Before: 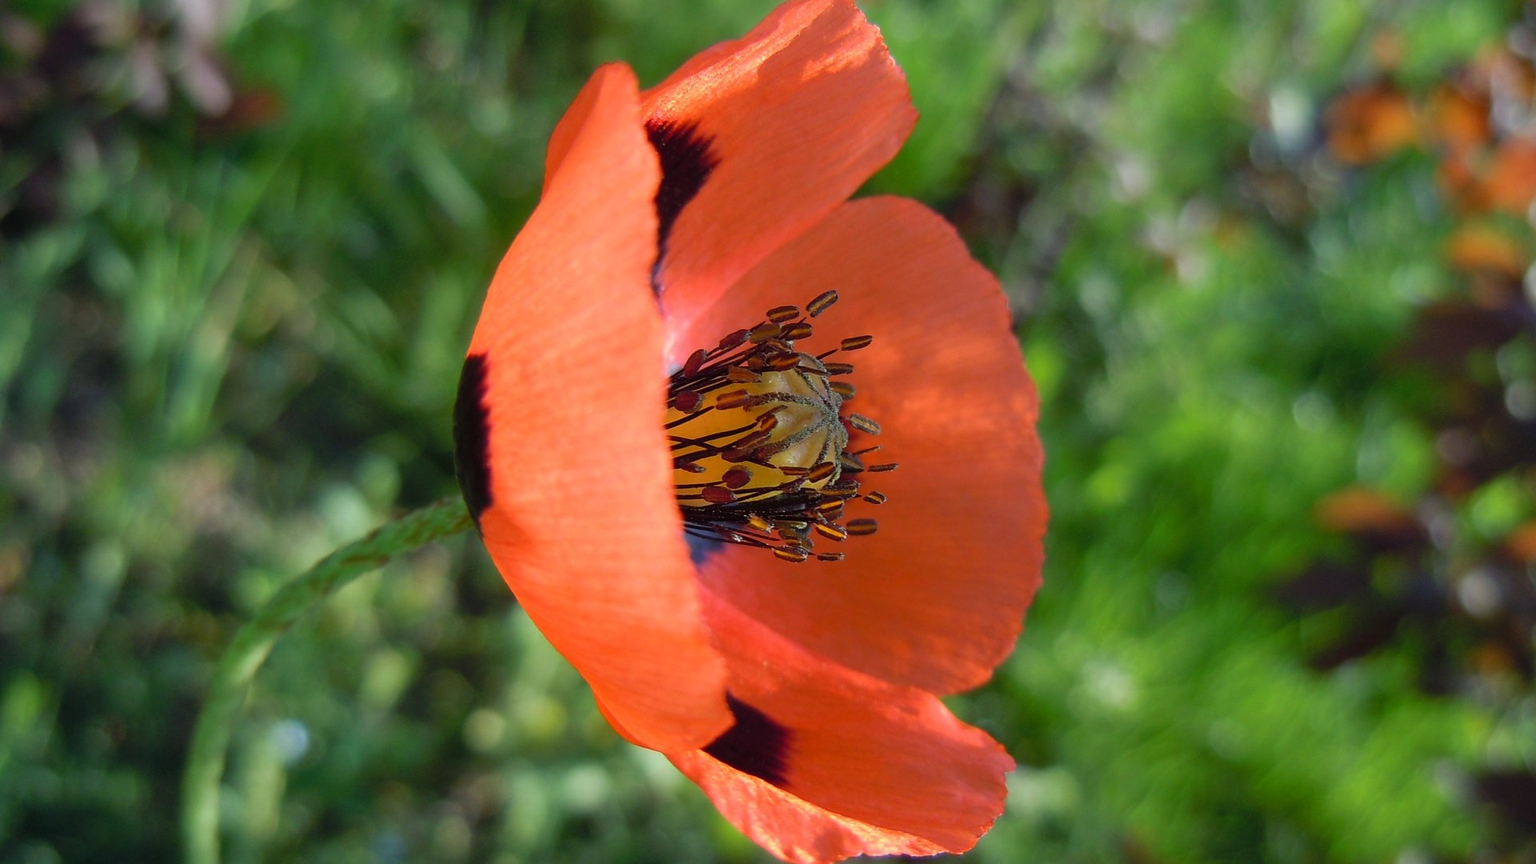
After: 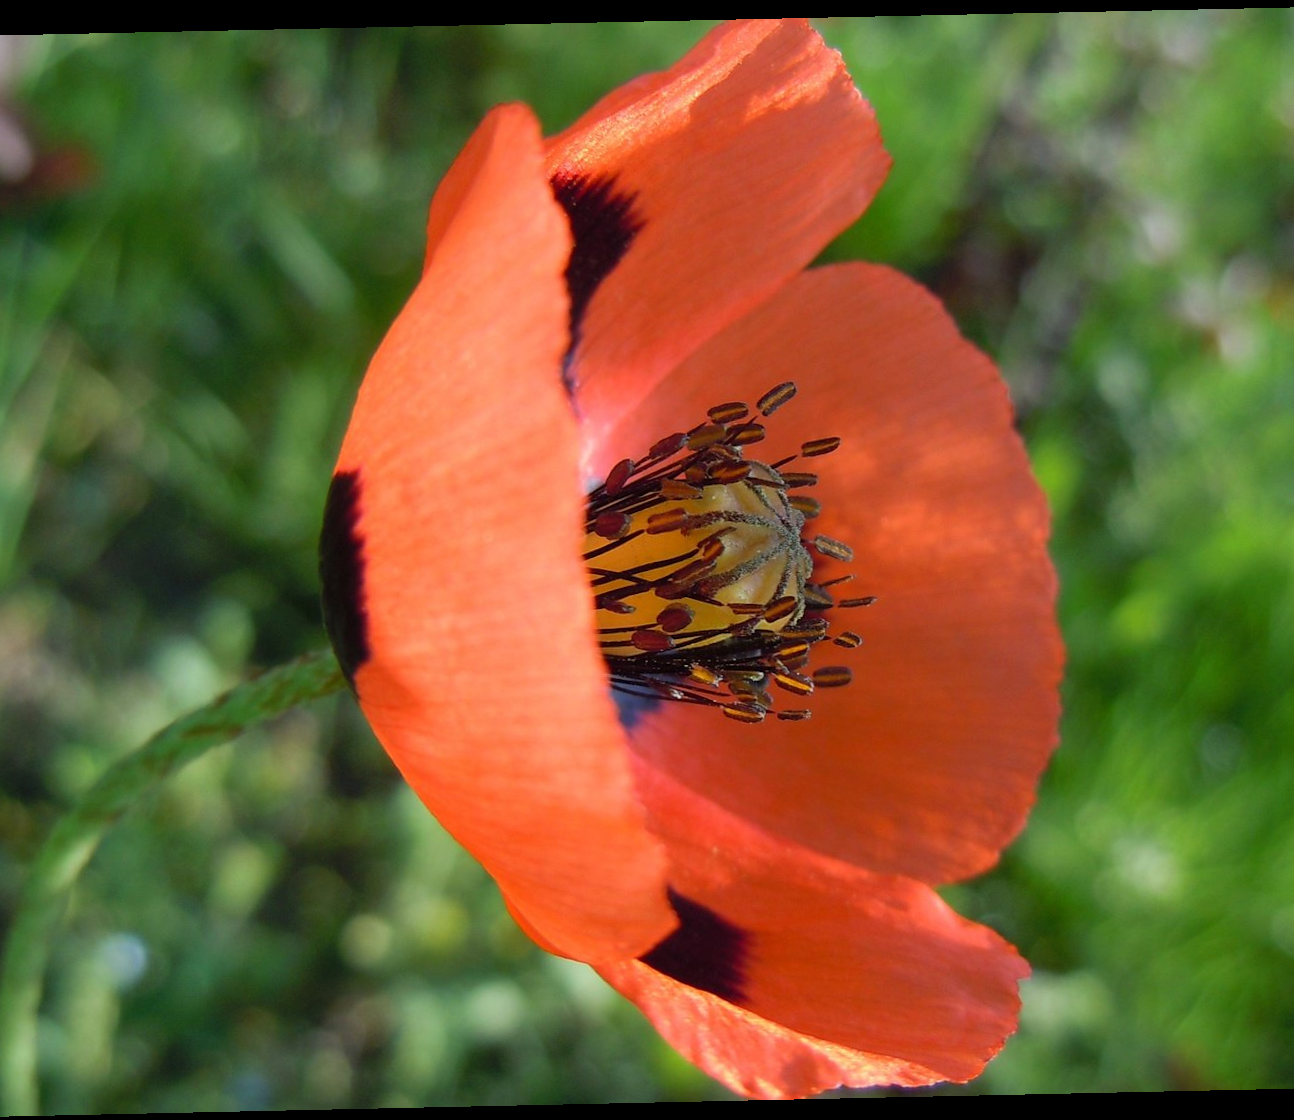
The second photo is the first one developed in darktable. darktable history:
rotate and perspective: rotation -1.24°, automatic cropping off
crop and rotate: left 13.342%, right 19.991%
